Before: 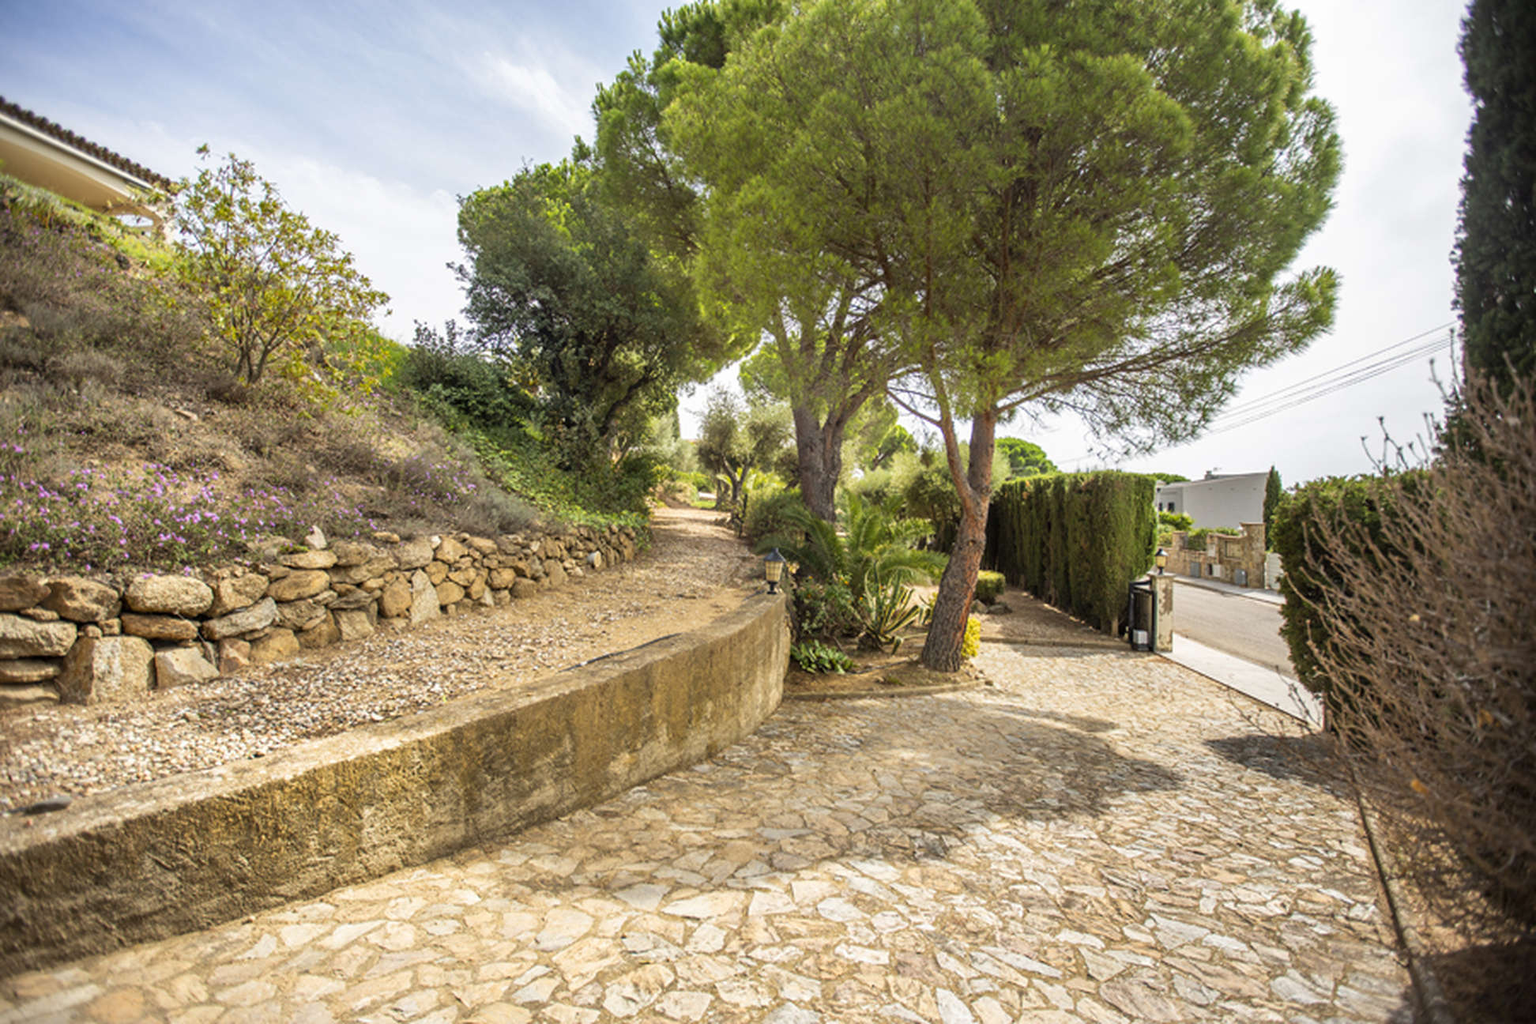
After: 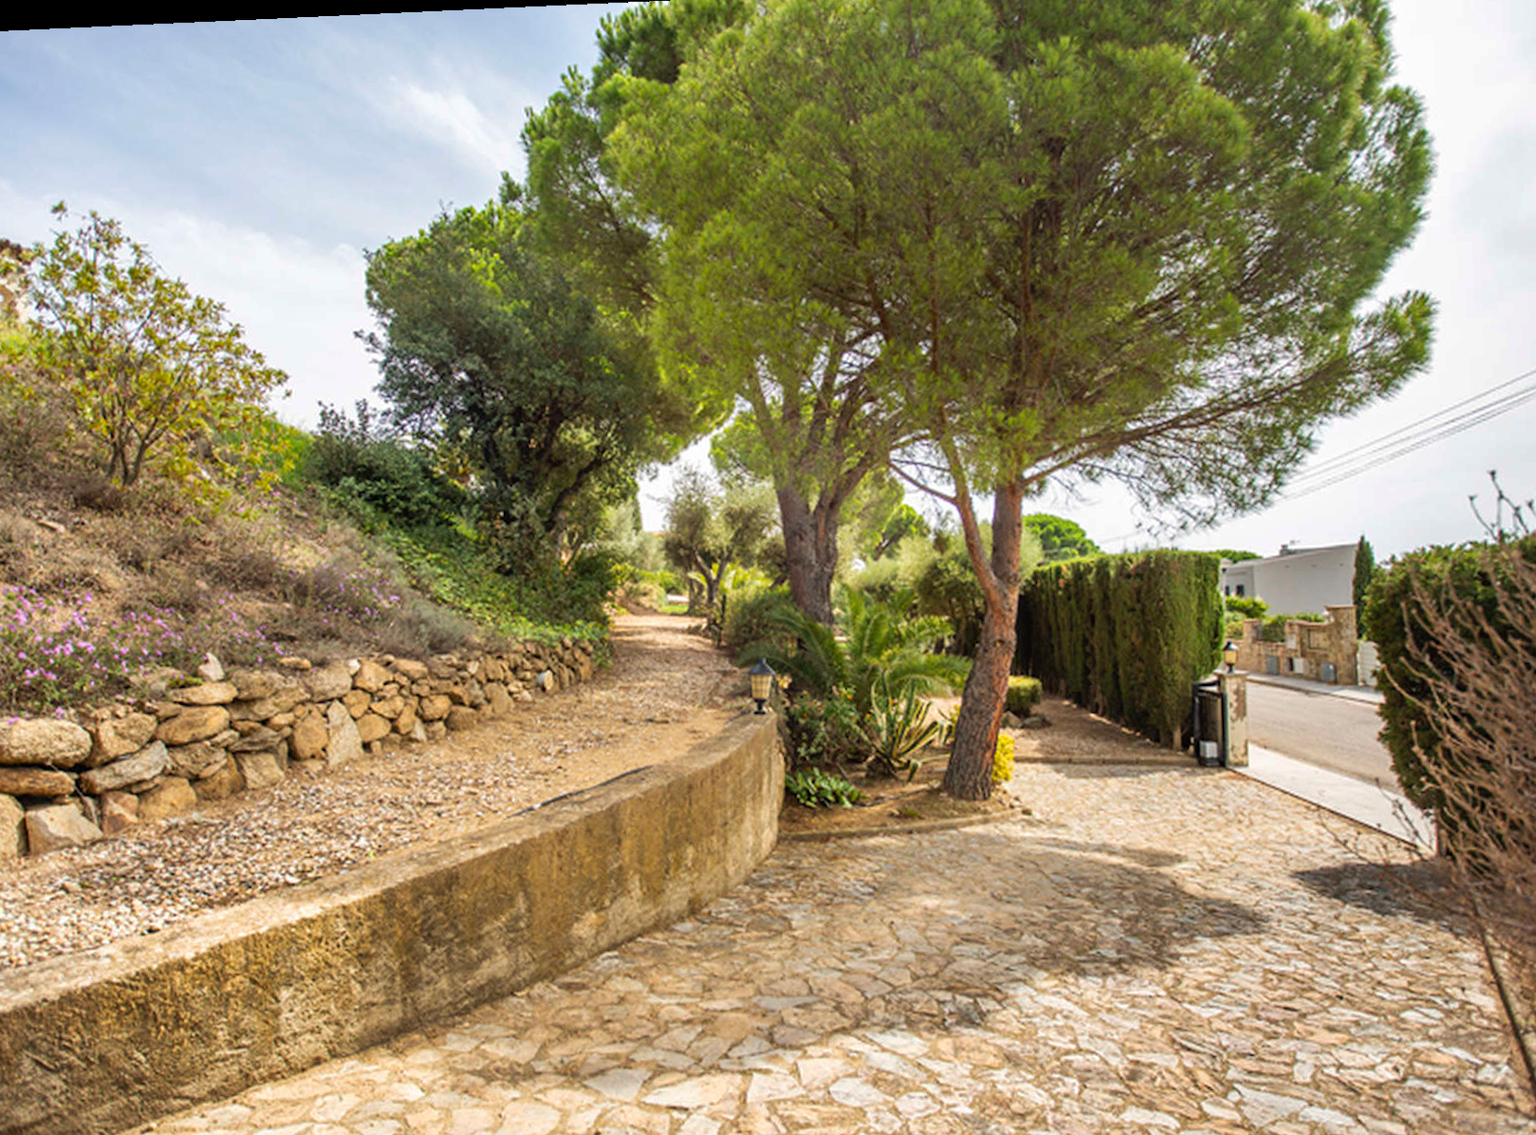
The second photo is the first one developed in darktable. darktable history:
rotate and perspective: rotation -2.22°, lens shift (horizontal) -0.022, automatic cropping off
crop: left 9.929%, top 3.475%, right 9.188%, bottom 9.529%
tone curve: curves: ch0 [(0, 0) (0.003, 0.022) (0.011, 0.027) (0.025, 0.038) (0.044, 0.056) (0.069, 0.081) (0.1, 0.11) (0.136, 0.145) (0.177, 0.185) (0.224, 0.229) (0.277, 0.278) (0.335, 0.335) (0.399, 0.399) (0.468, 0.468) (0.543, 0.543) (0.623, 0.623) (0.709, 0.705) (0.801, 0.793) (0.898, 0.887) (1, 1)], preserve colors none
shadows and highlights: radius 125.46, shadows 30.51, highlights -30.51, low approximation 0.01, soften with gaussian
